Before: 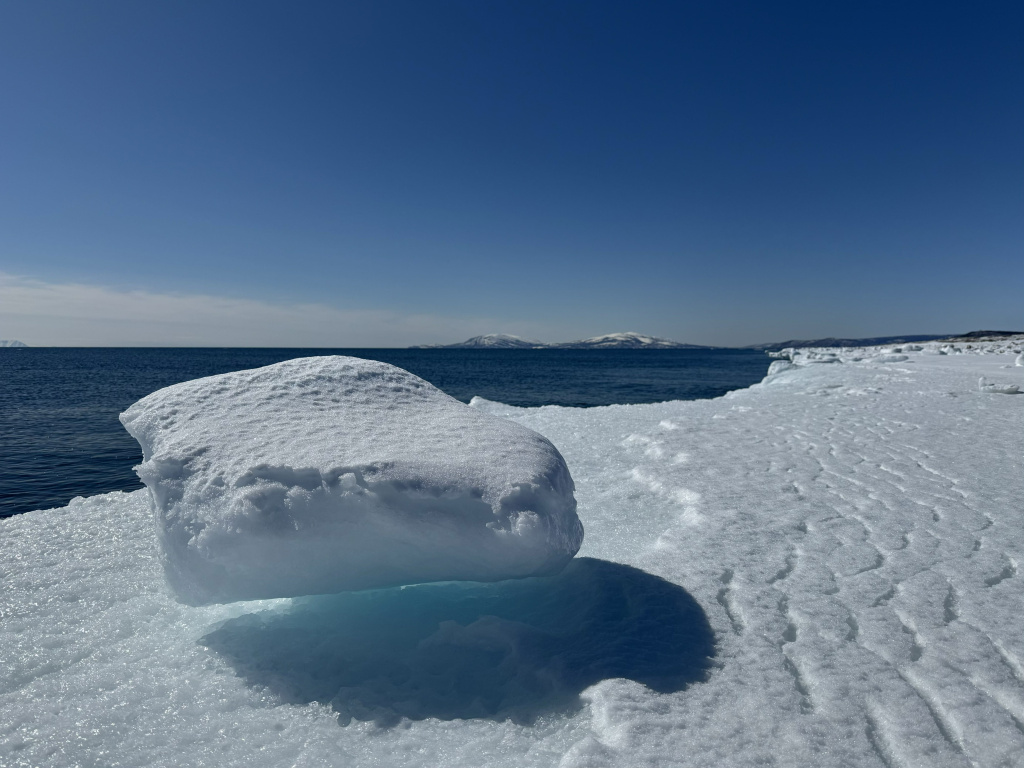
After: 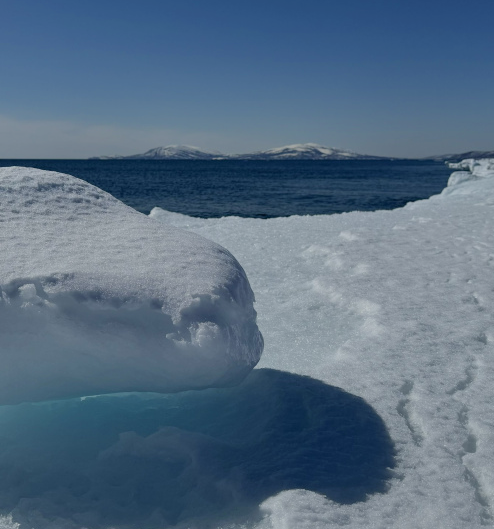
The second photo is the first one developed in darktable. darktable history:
crop: left 31.345%, top 24.613%, right 20.38%, bottom 6.494%
filmic rgb: black relative exposure -8.86 EV, white relative exposure 4.98 EV, threshold 5.97 EV, target black luminance 0%, hardness 3.79, latitude 66.71%, contrast 0.817, highlights saturation mix 10.87%, shadows ↔ highlights balance 20.33%, color science v6 (2022), enable highlight reconstruction true
